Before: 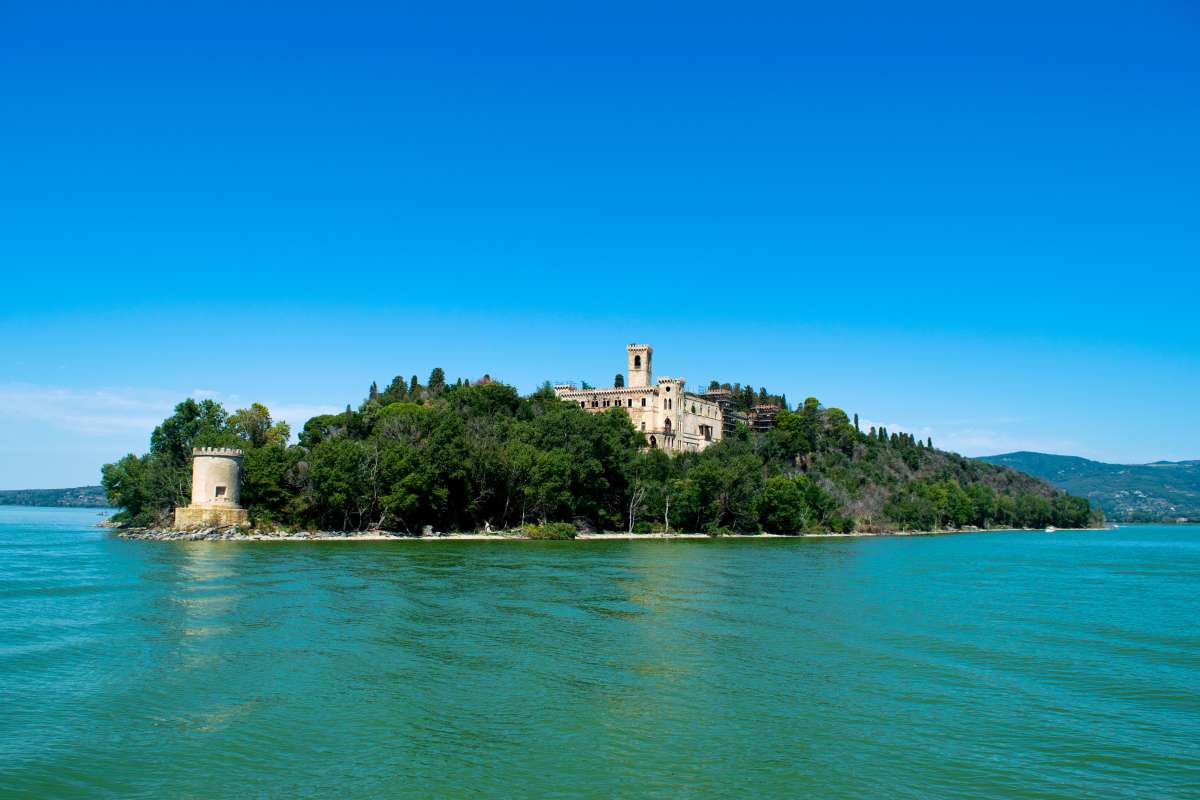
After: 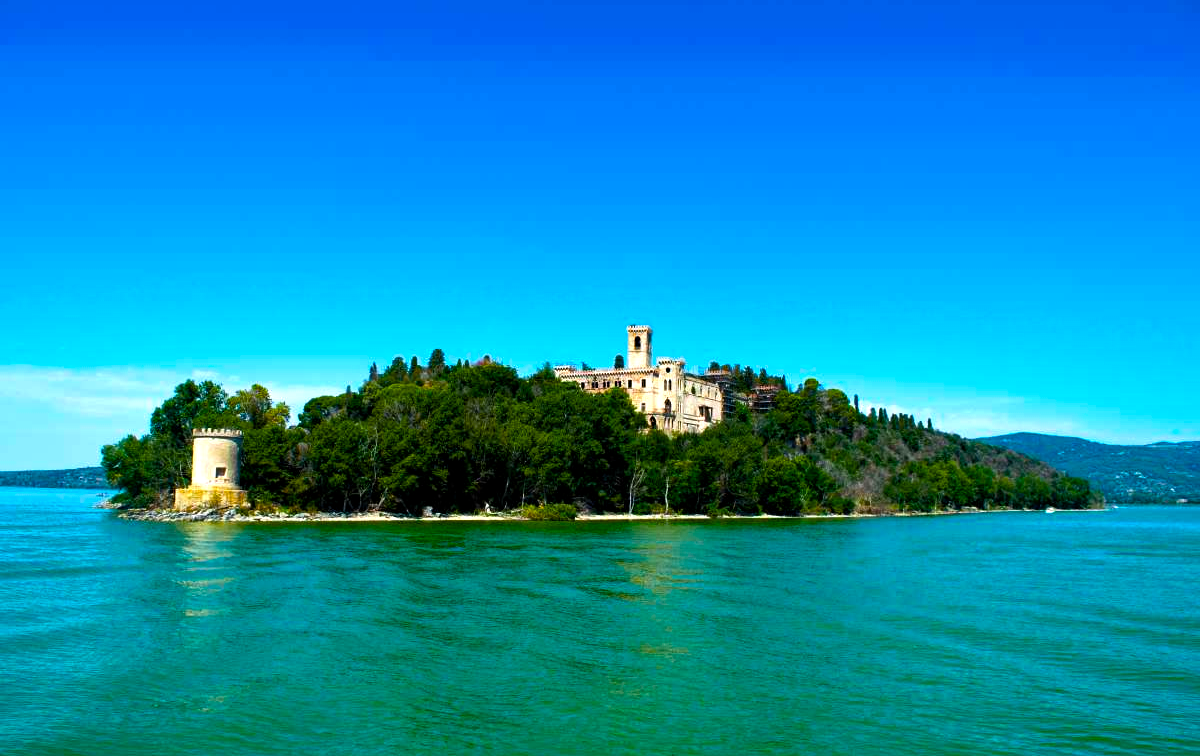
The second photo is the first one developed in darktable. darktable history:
color balance rgb: linear chroma grading › global chroma 9%, perceptual saturation grading › global saturation 36%, perceptual saturation grading › shadows 35%, perceptual brilliance grading › global brilliance 15%, perceptual brilliance grading › shadows -35%, global vibrance 15%
exposure: black level correction 0.001, compensate highlight preservation false
crop and rotate: top 2.479%, bottom 3.018%
